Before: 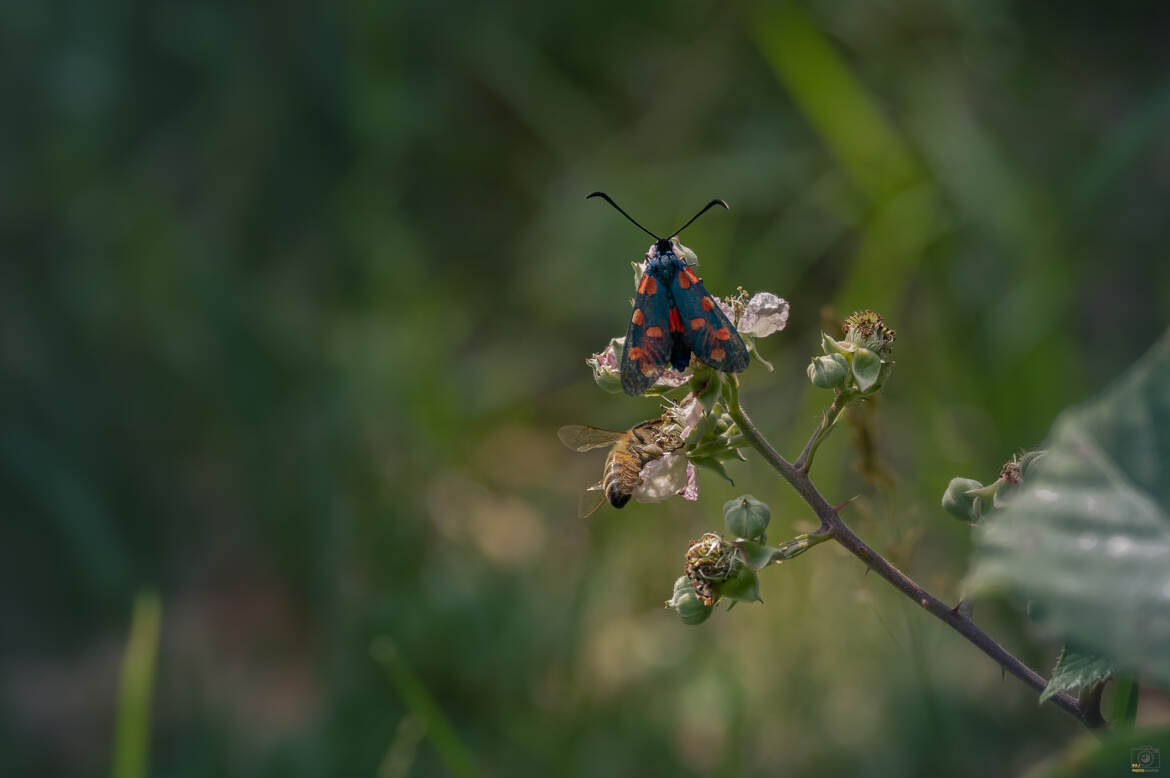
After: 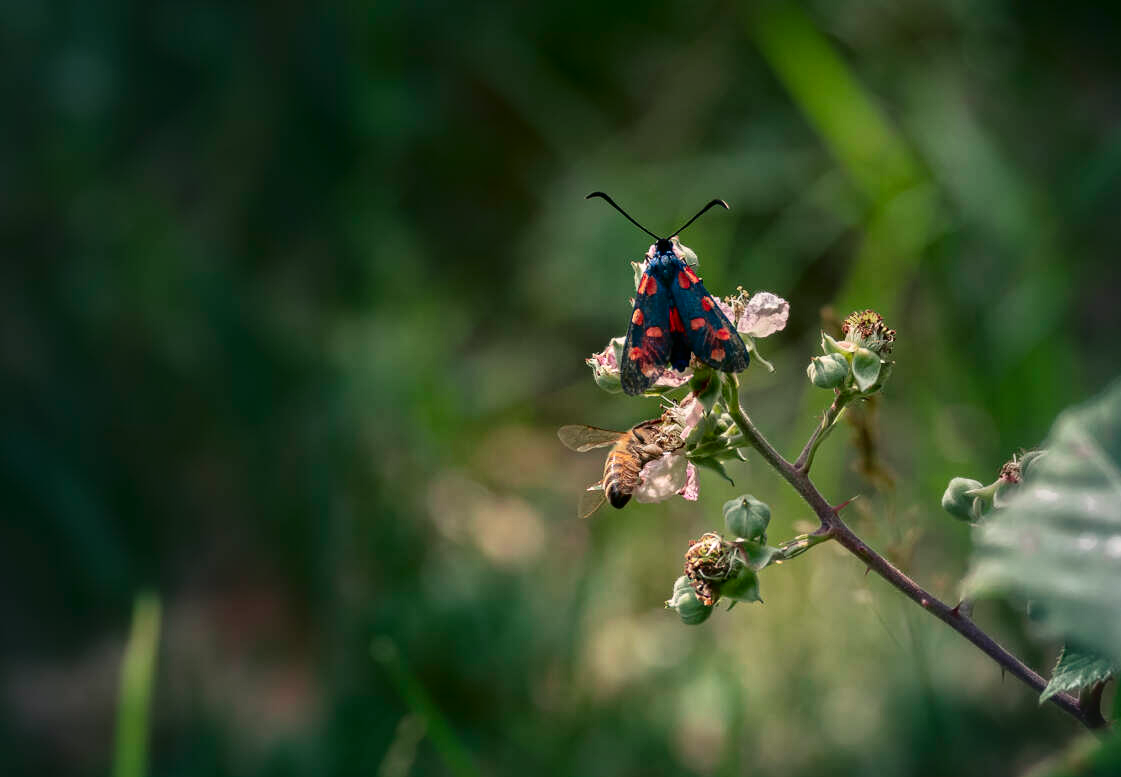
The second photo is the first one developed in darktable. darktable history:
crop: right 4.126%, bottom 0.031%
contrast brightness saturation: contrast 0.08, saturation 0.02
tone curve: curves: ch0 [(0, 0) (0.059, 0.027) (0.178, 0.105) (0.292, 0.233) (0.485, 0.472) (0.837, 0.887) (1, 0.983)]; ch1 [(0, 0) (0.23, 0.166) (0.34, 0.298) (0.371, 0.334) (0.435, 0.413) (0.477, 0.469) (0.499, 0.498) (0.534, 0.551) (0.56, 0.585) (0.754, 0.801) (1, 1)]; ch2 [(0, 0) (0.431, 0.414) (0.498, 0.503) (0.524, 0.531) (0.568, 0.567) (0.6, 0.597) (0.65, 0.651) (0.752, 0.764) (1, 1)], color space Lab, independent channels, preserve colors none
tone equalizer: -8 EV 0.001 EV, -7 EV -0.004 EV, -6 EV 0.009 EV, -5 EV 0.032 EV, -4 EV 0.276 EV, -3 EV 0.644 EV, -2 EV 0.584 EV, -1 EV 0.187 EV, +0 EV 0.024 EV
white balance: emerald 1
